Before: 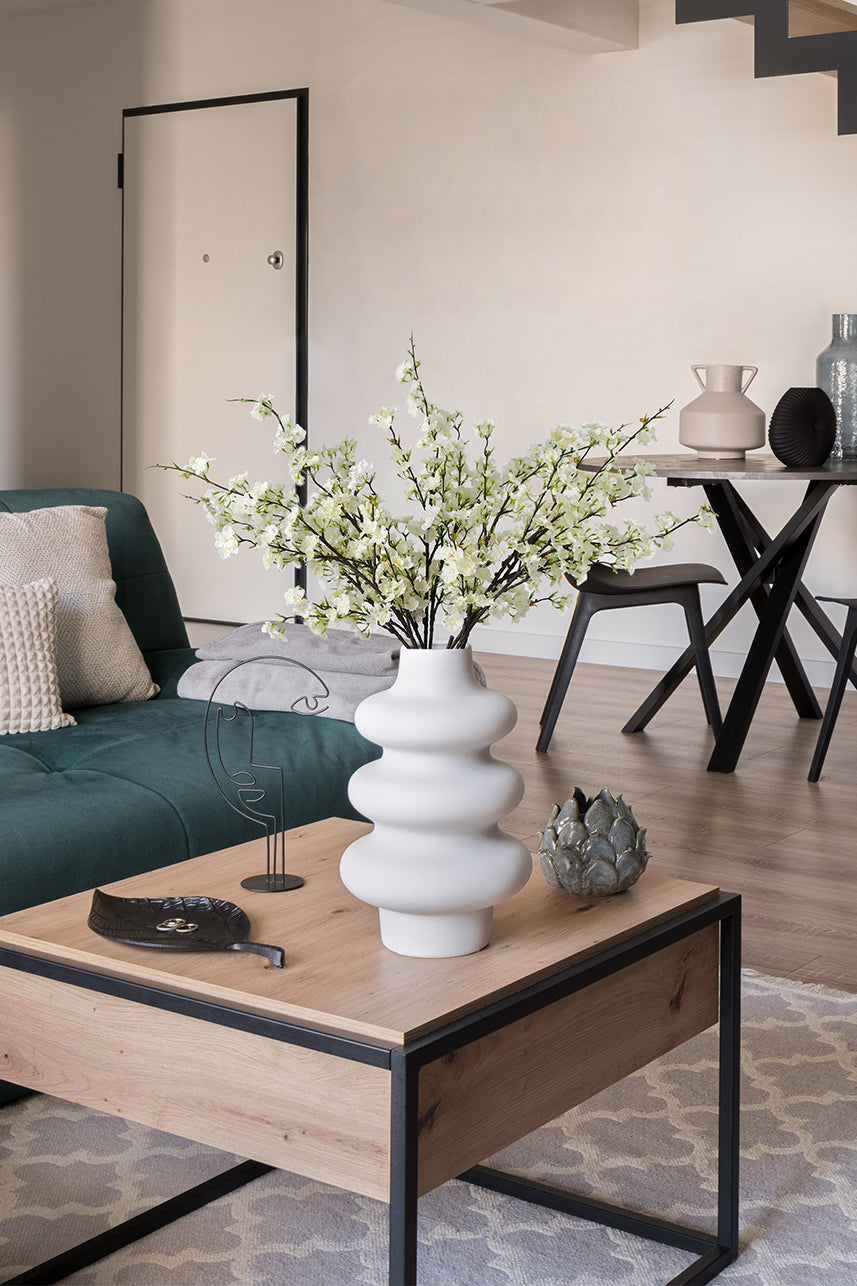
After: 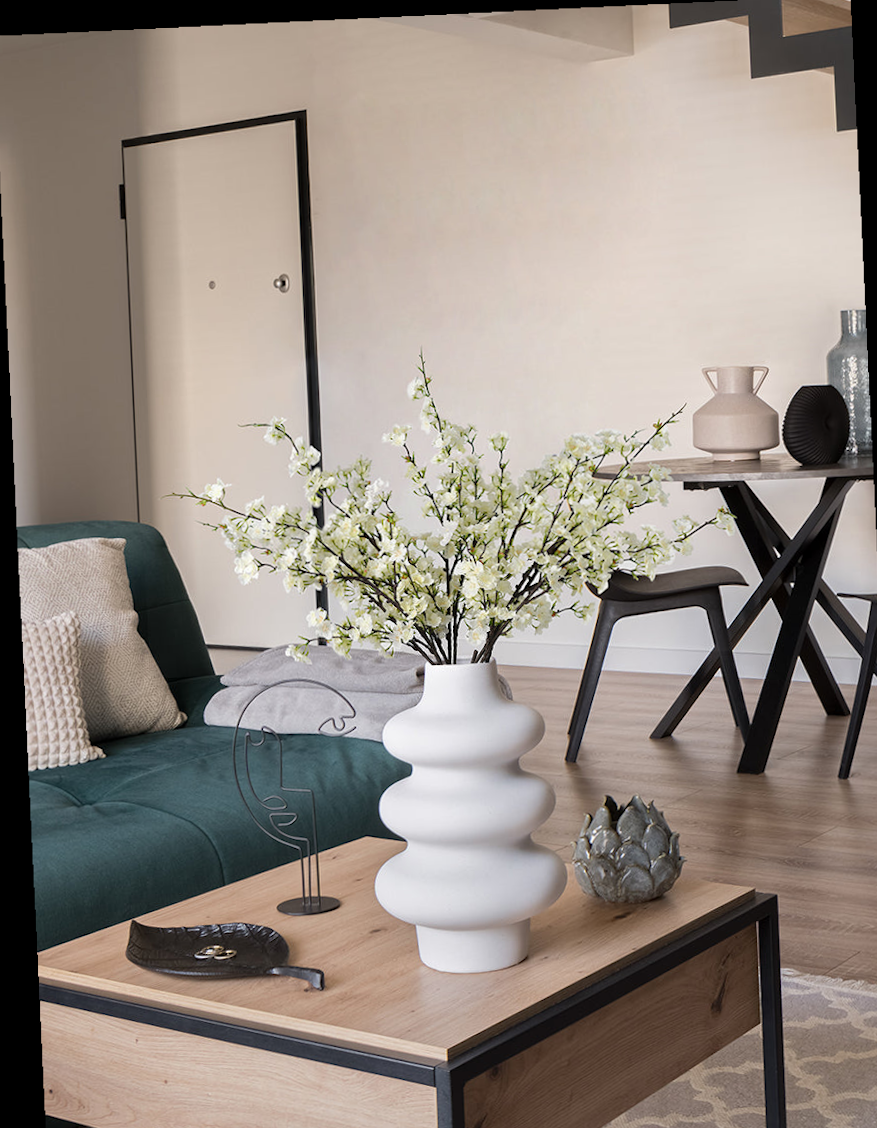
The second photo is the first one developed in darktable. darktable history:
rotate and perspective: rotation -2.56°, automatic cropping off
crop and rotate: angle 0.2°, left 0.275%, right 3.127%, bottom 14.18%
